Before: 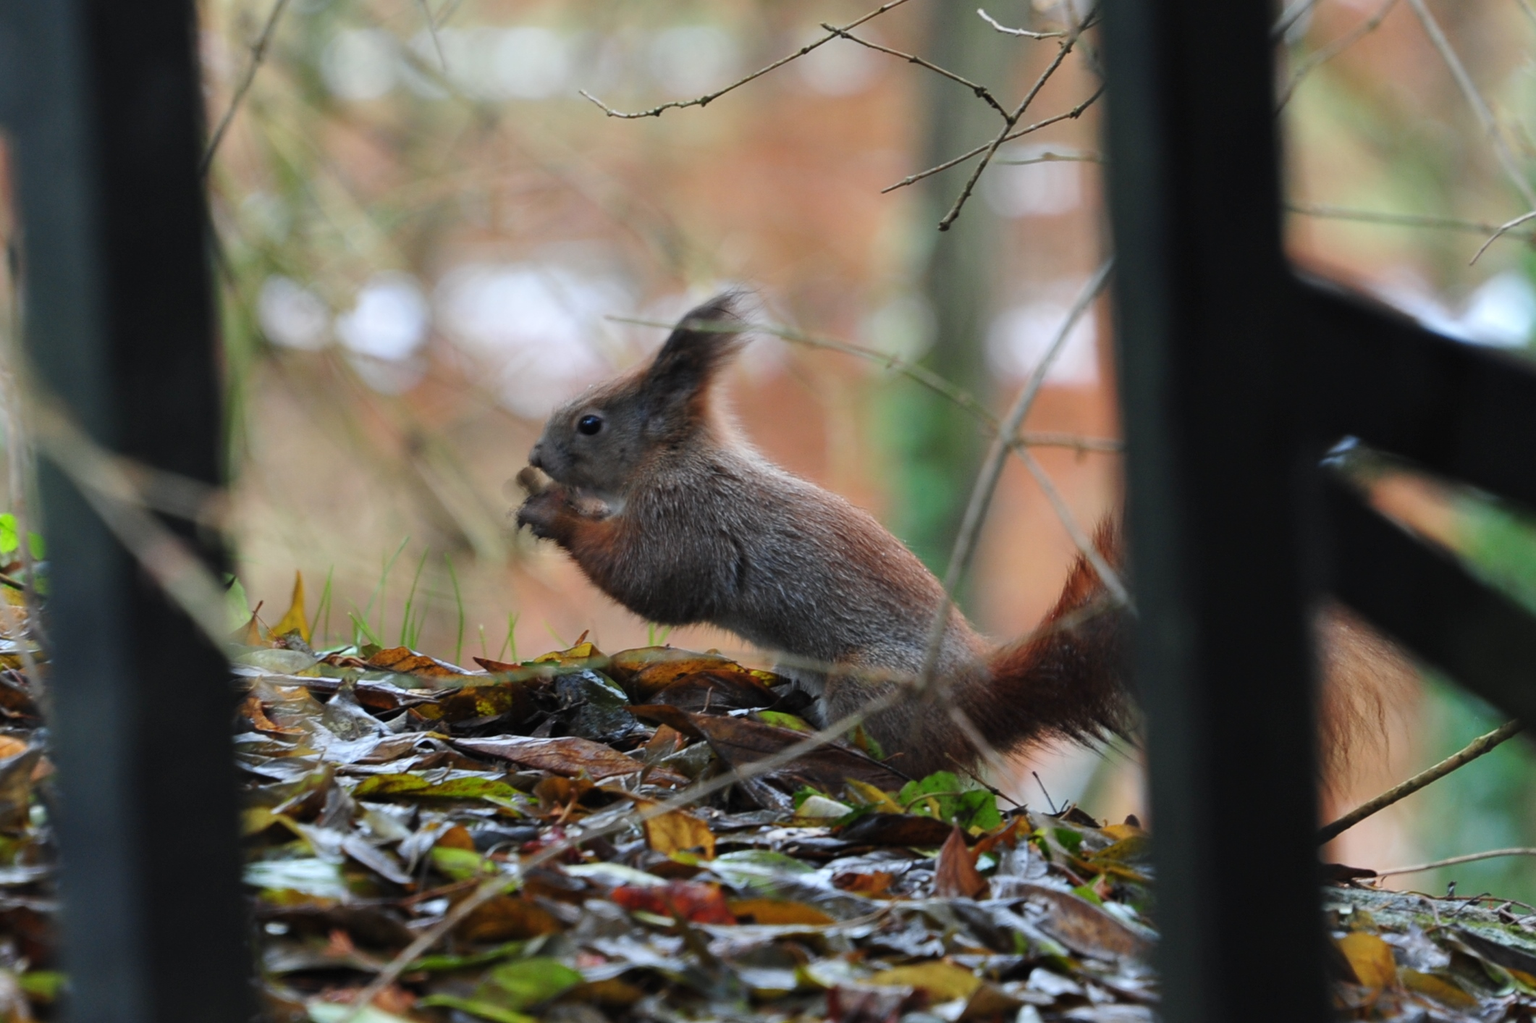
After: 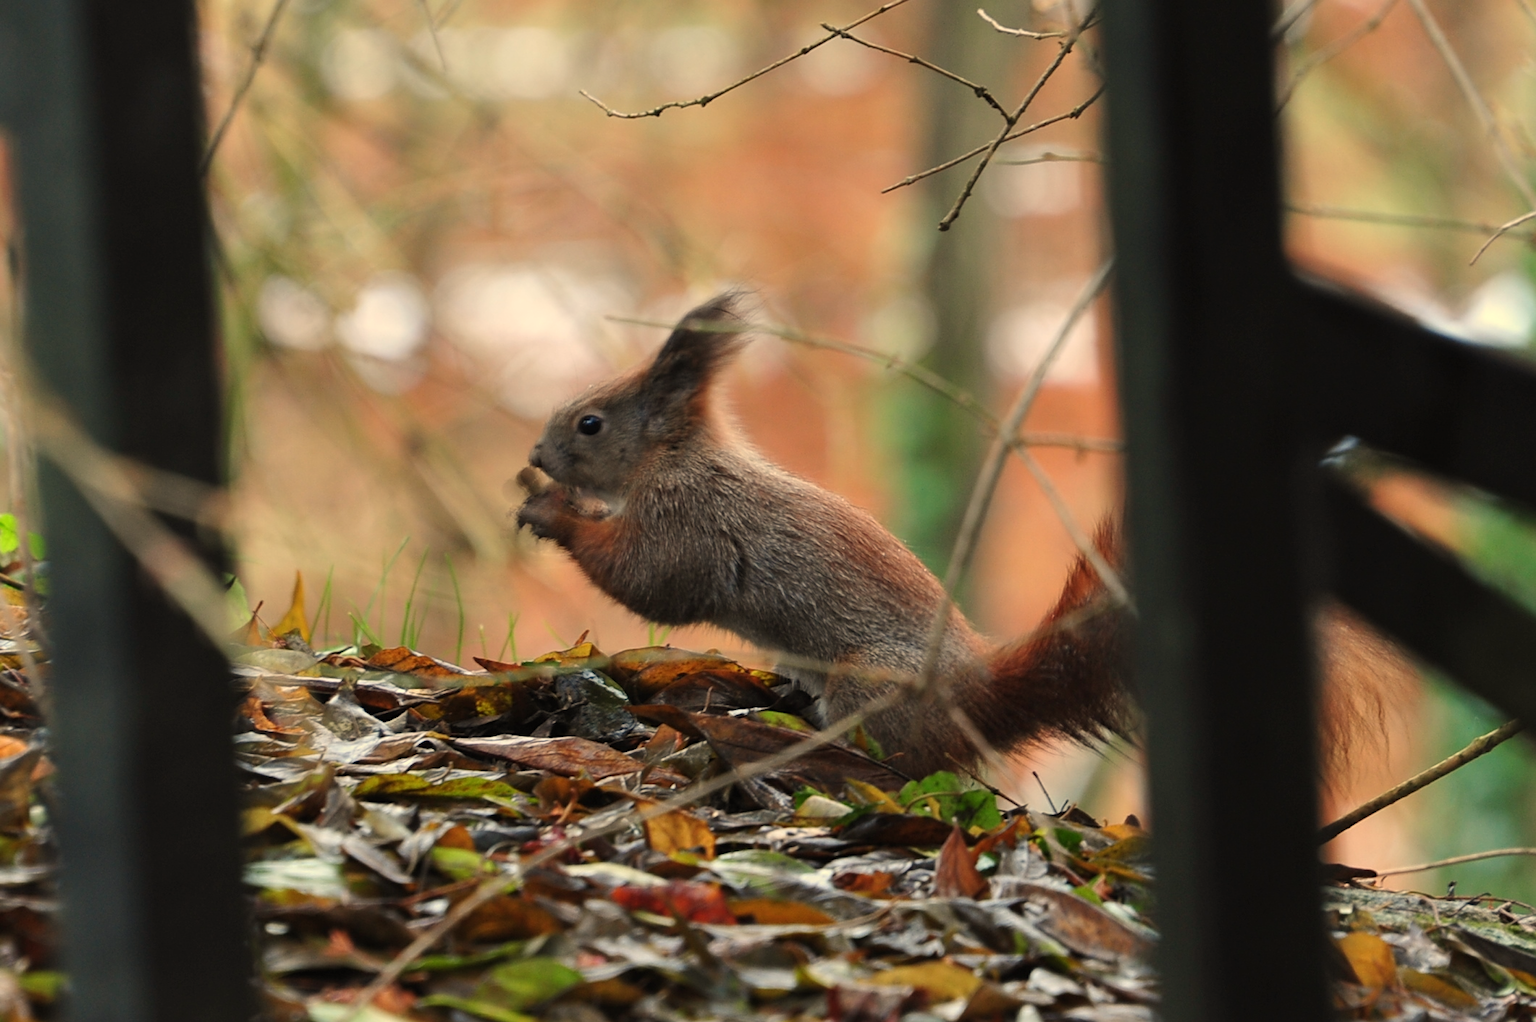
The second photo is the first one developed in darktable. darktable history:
white balance: red 1.138, green 0.996, blue 0.812
sharpen: amount 0.2
